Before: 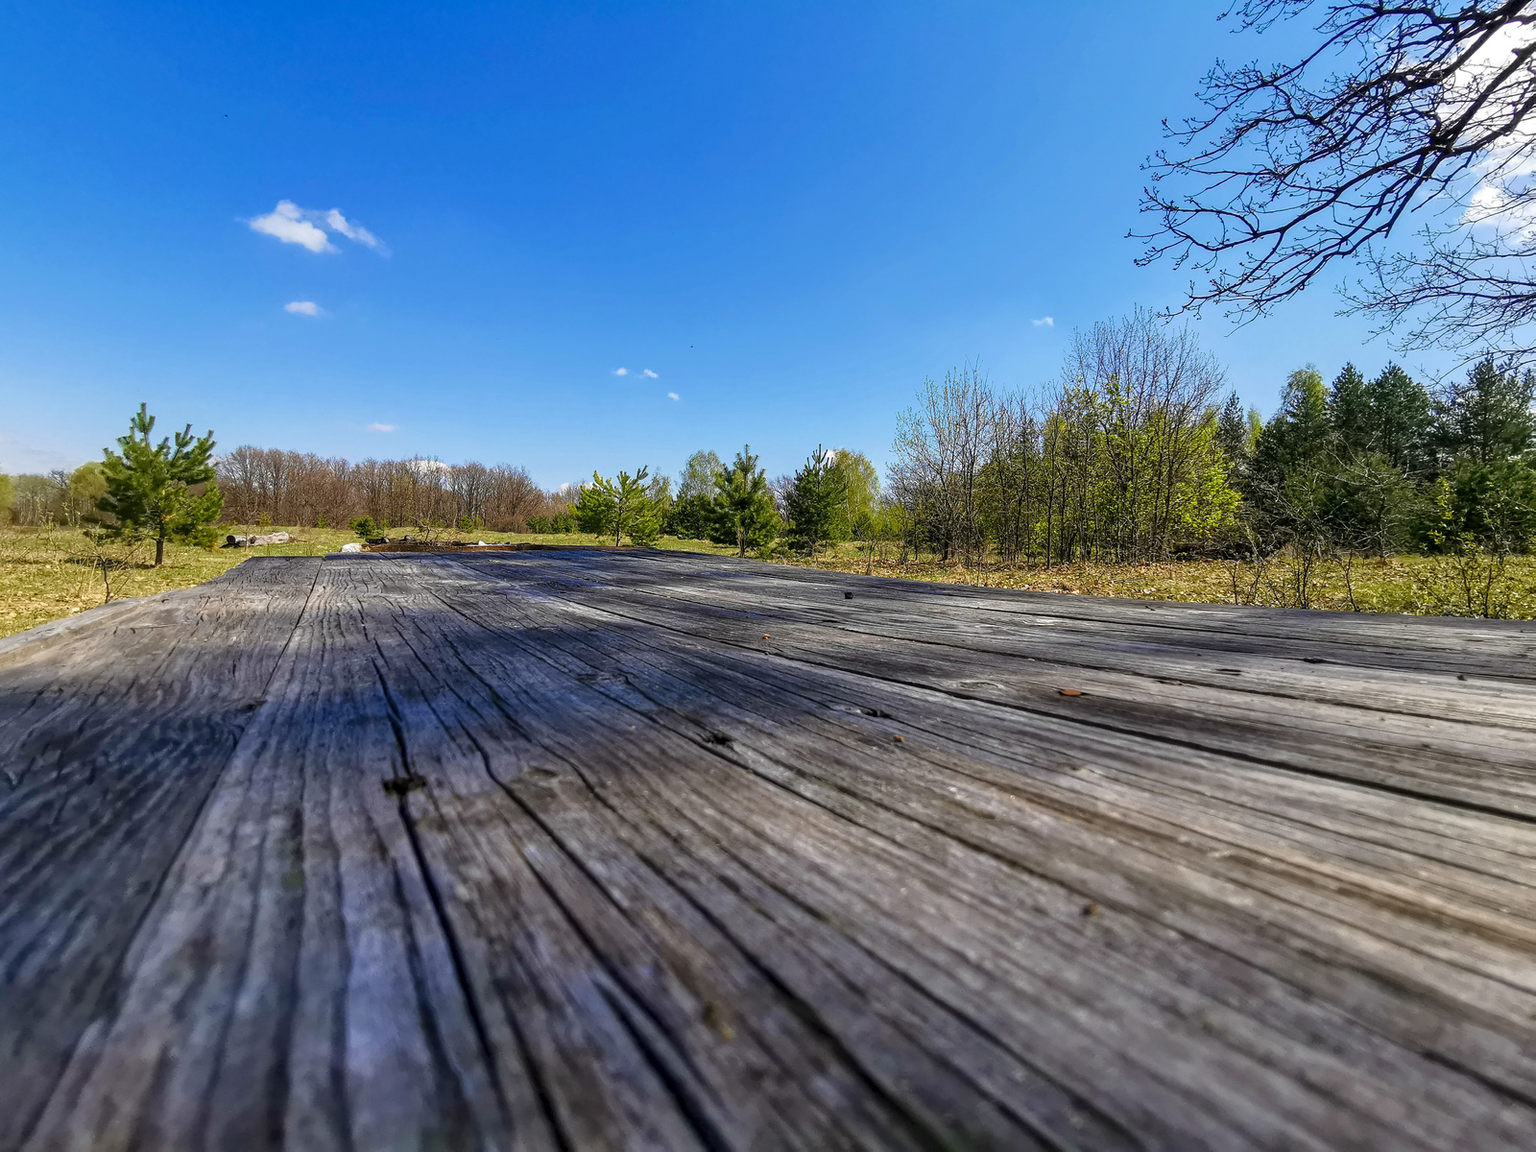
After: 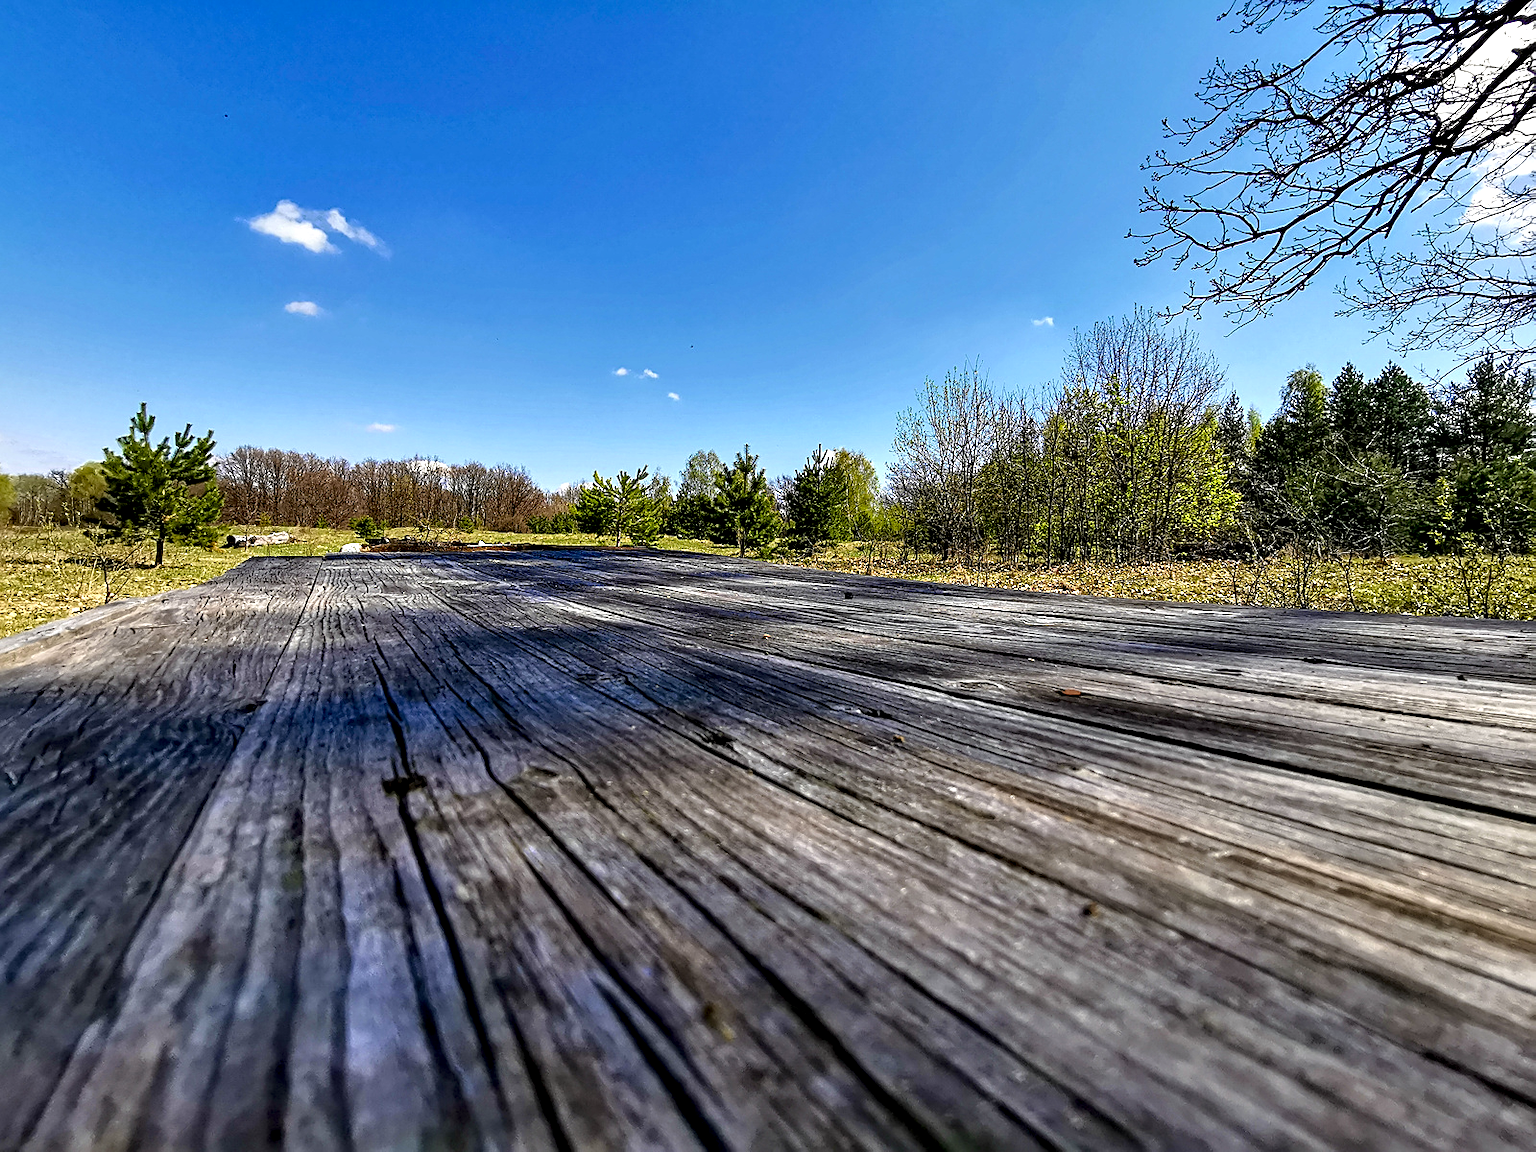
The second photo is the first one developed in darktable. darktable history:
contrast equalizer: octaves 7, y [[0.6 ×6], [0.55 ×6], [0 ×6], [0 ×6], [0 ×6]]
sharpen: radius 1.982
